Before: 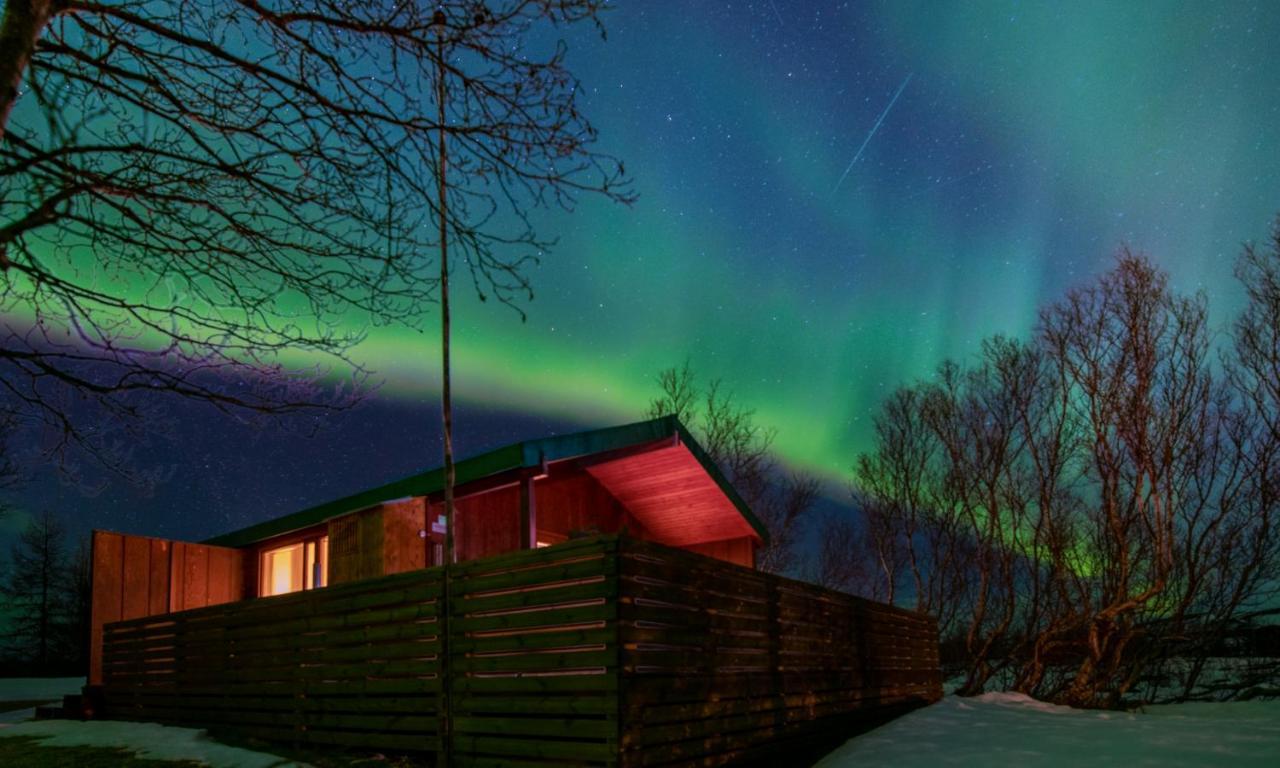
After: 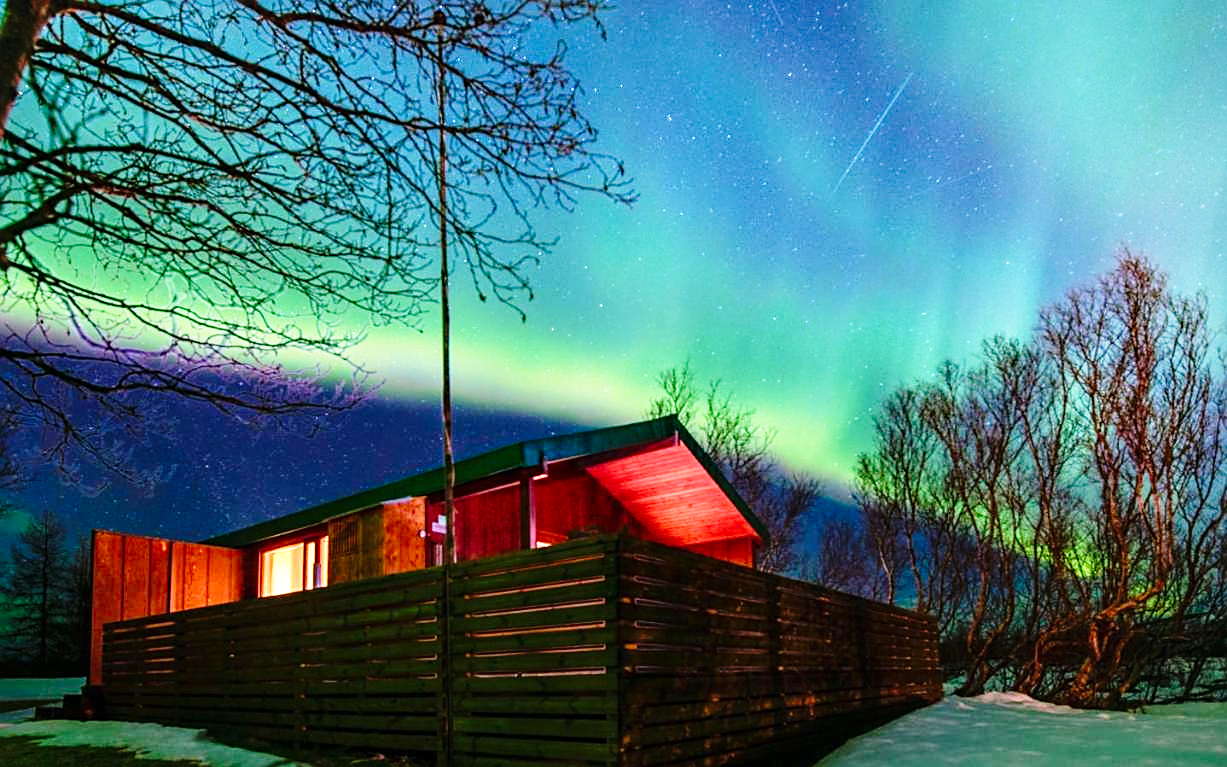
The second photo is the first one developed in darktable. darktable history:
crop: right 4.126%, bottom 0.031%
base curve: curves: ch0 [(0, 0) (0.028, 0.03) (0.105, 0.232) (0.387, 0.748) (0.754, 0.968) (1, 1)], fusion 1, exposure shift 0.576, preserve colors none
exposure: exposure 0.493 EV, compensate highlight preservation false
sharpen: on, module defaults
